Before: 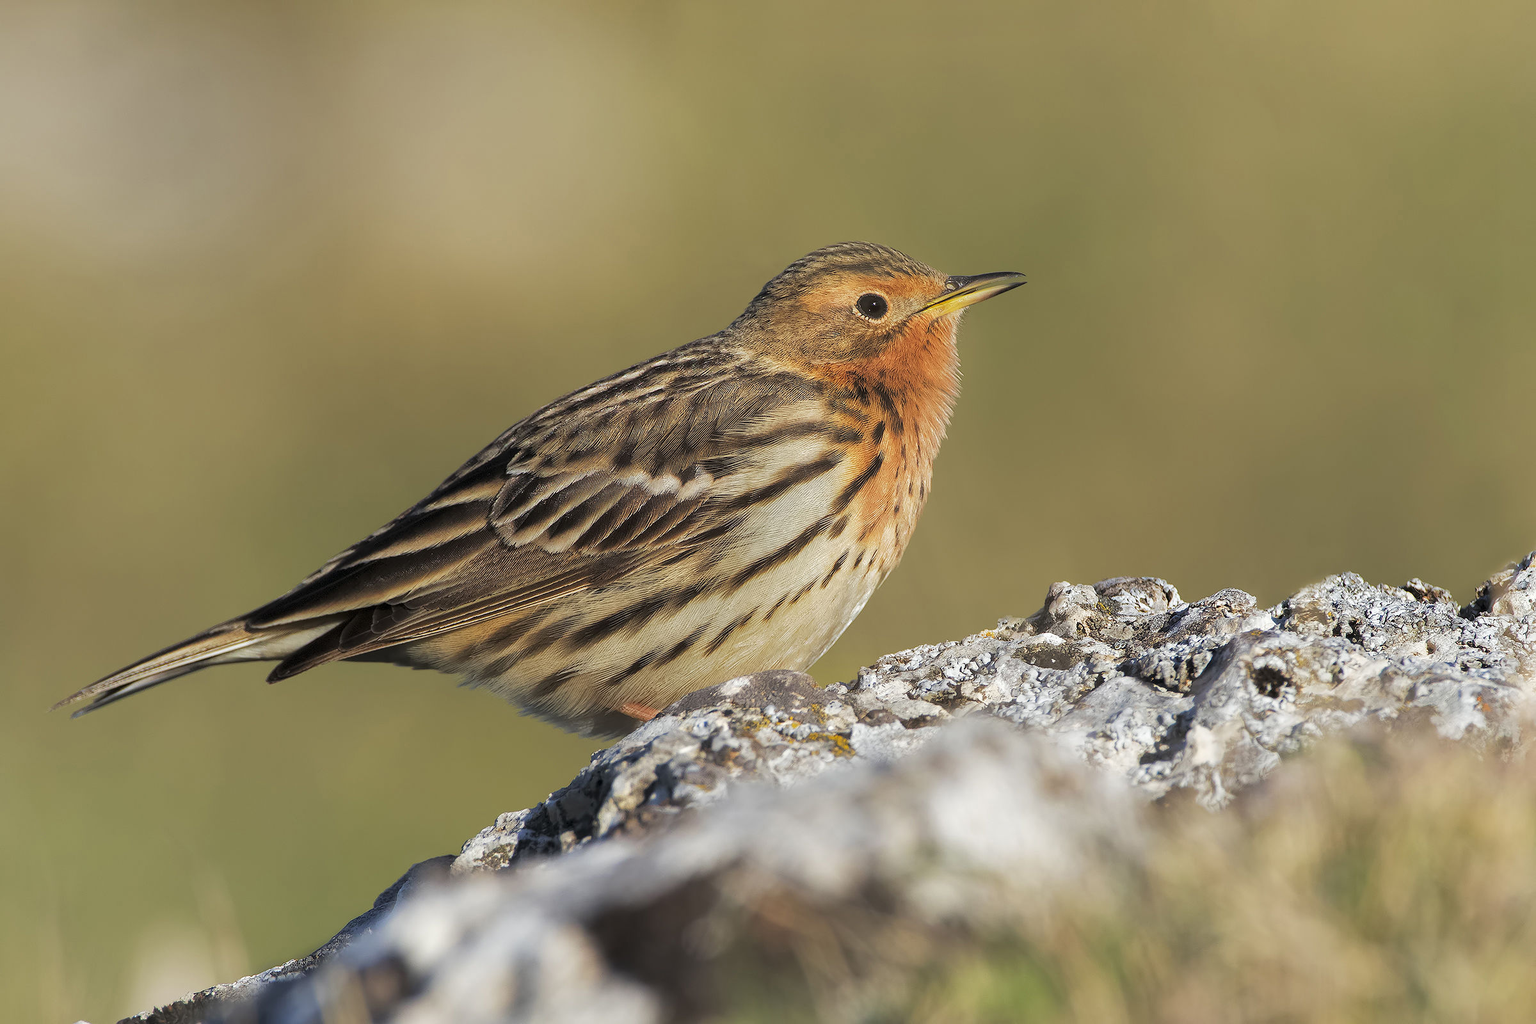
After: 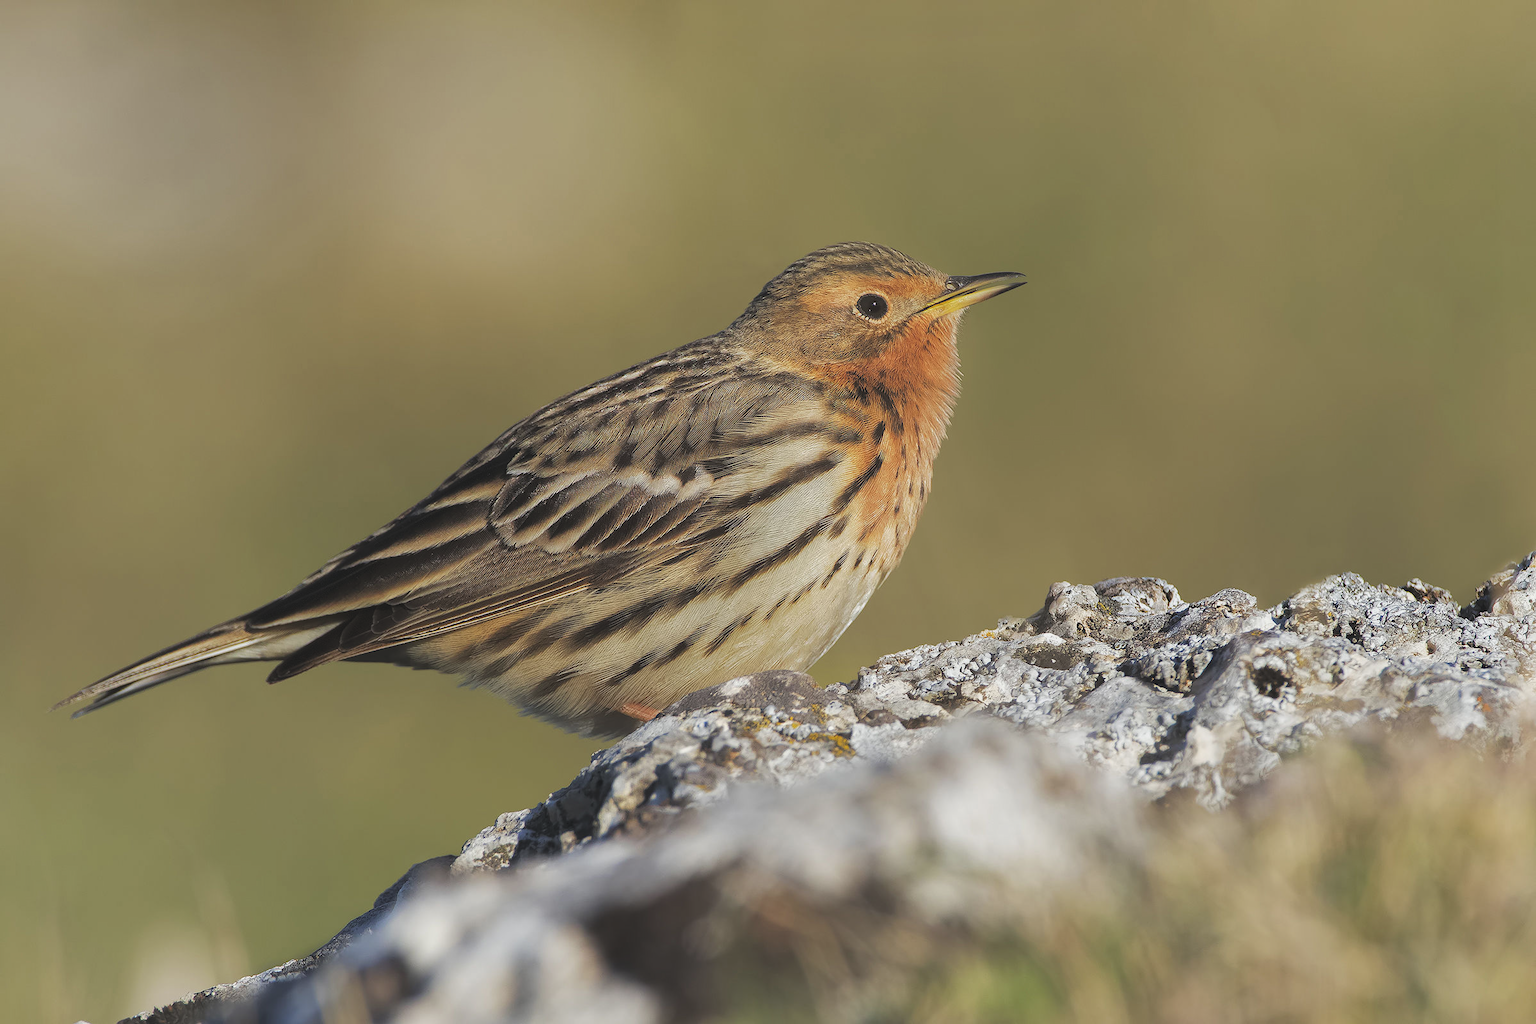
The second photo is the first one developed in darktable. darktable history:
exposure: black level correction -0.013, exposure -0.192 EV, compensate highlight preservation false
